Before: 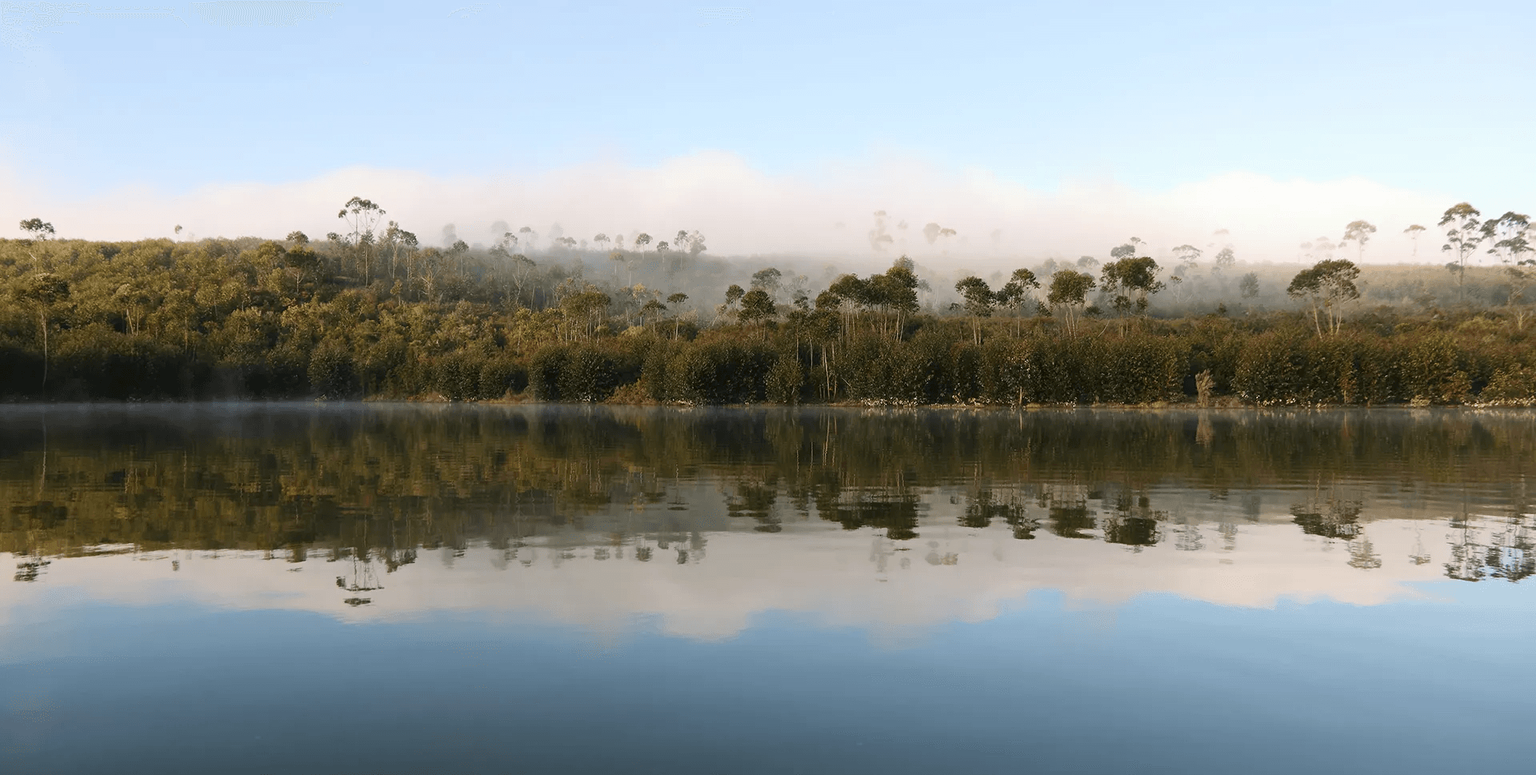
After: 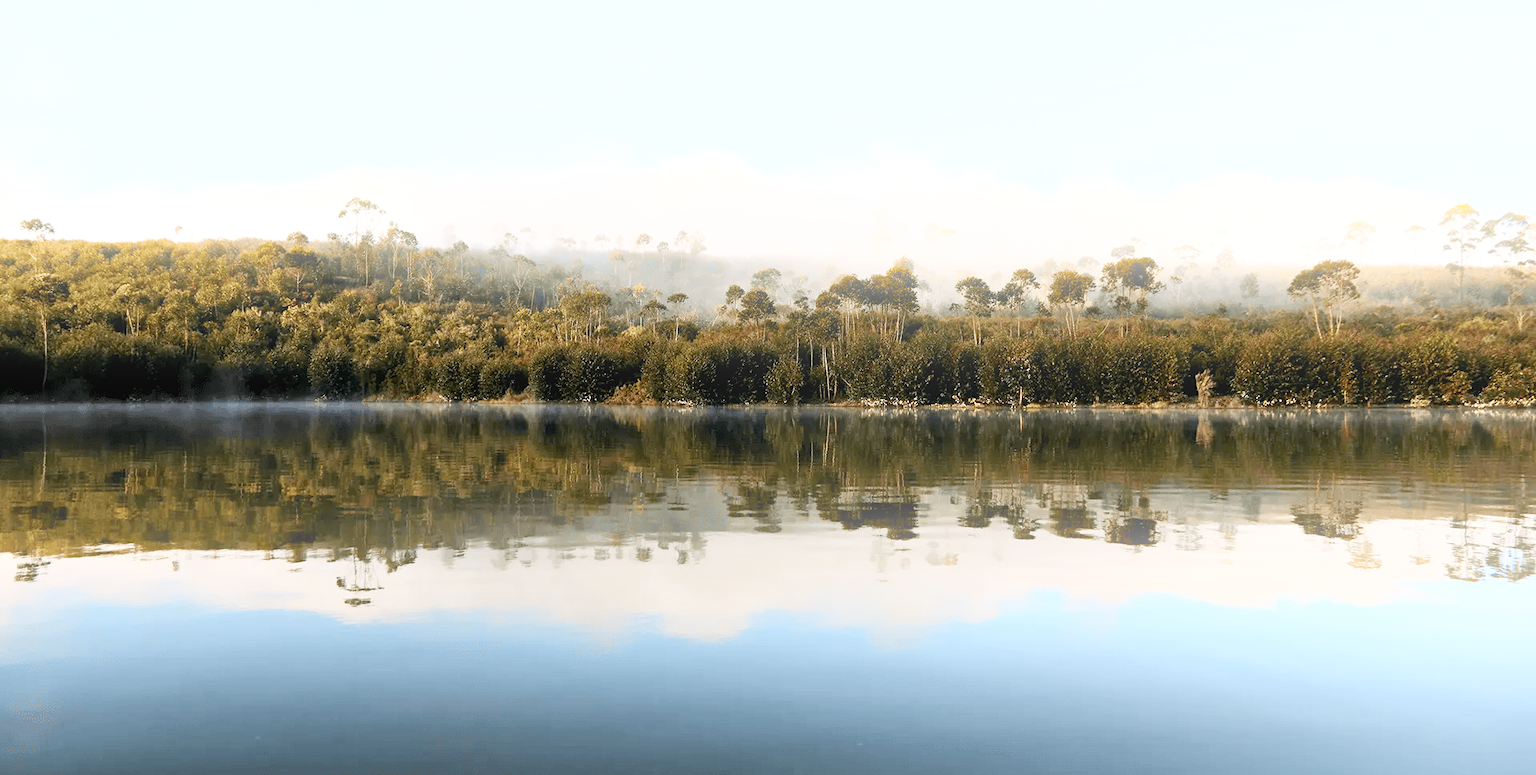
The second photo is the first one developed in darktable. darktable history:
base curve: curves: ch0 [(0, 0) (0.204, 0.334) (0.55, 0.733) (1, 1)], preserve colors none
bloom: on, module defaults
contrast equalizer: octaves 7, y [[0.627 ×6], [0.563 ×6], [0 ×6], [0 ×6], [0 ×6]]
